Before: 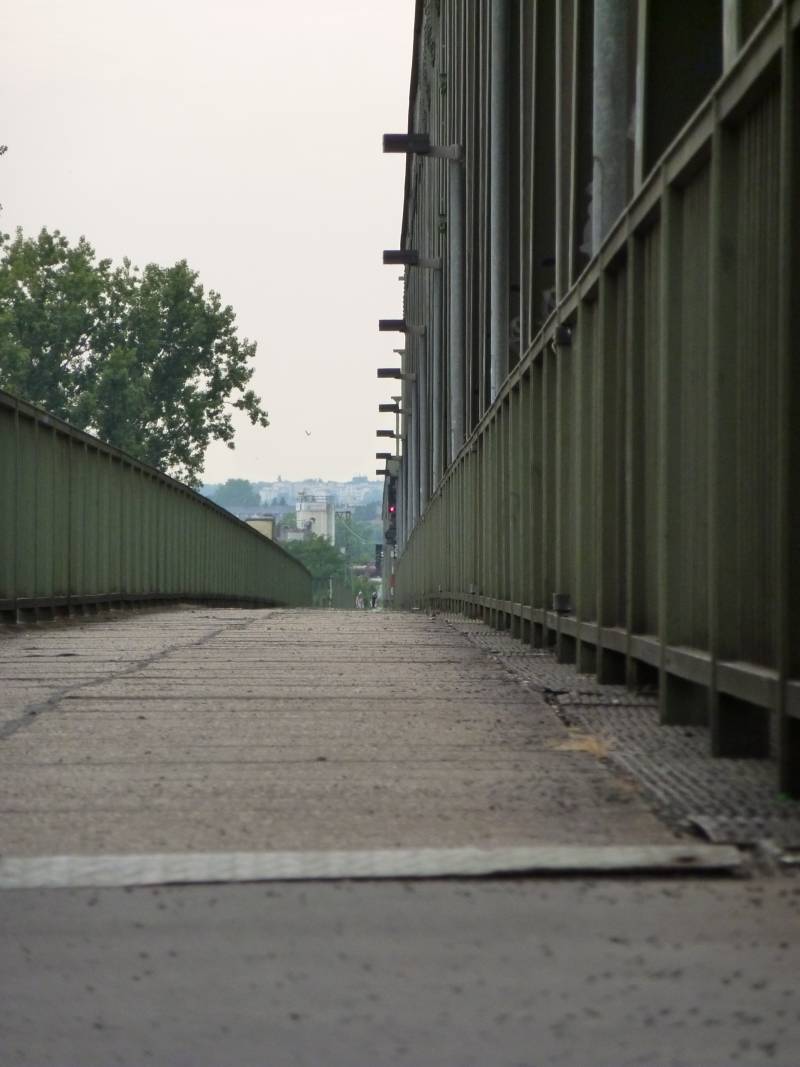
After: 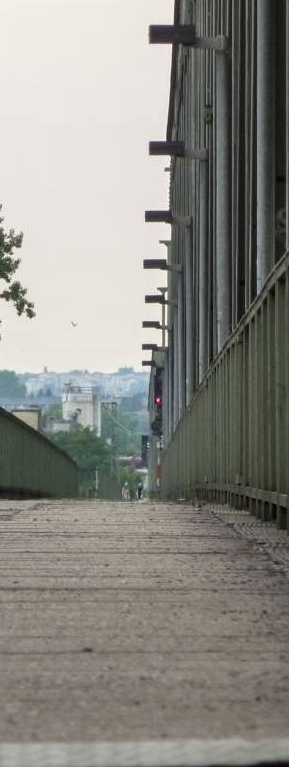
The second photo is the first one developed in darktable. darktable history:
color balance rgb: perceptual saturation grading › global saturation 0.599%
local contrast: on, module defaults
crop and rotate: left 29.418%, top 10.241%, right 34.437%, bottom 17.846%
